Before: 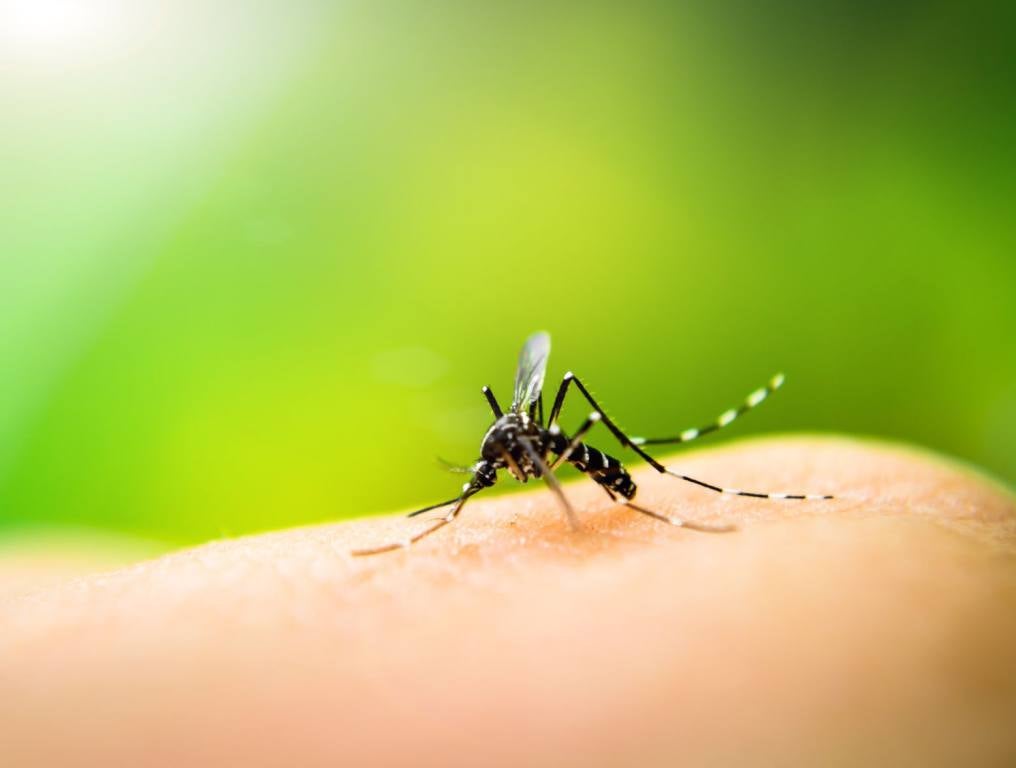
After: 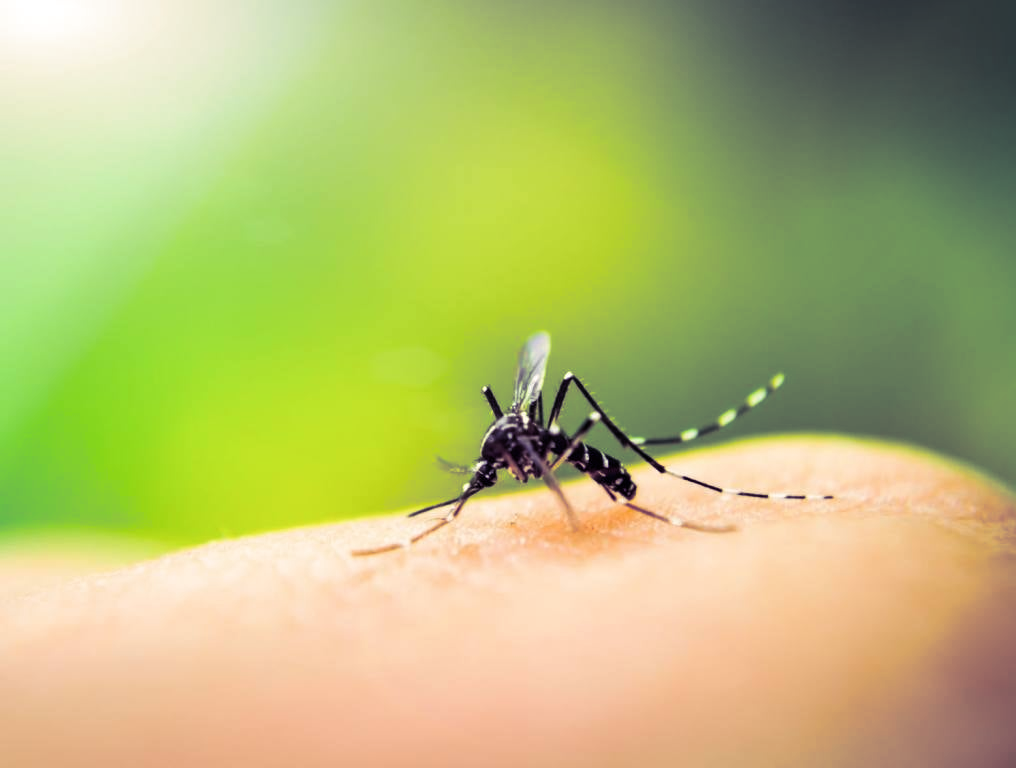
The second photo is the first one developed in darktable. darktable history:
color balance rgb: perceptual saturation grading › global saturation 20%, perceptual saturation grading › highlights -25%, perceptual saturation grading › shadows 25%
split-toning: shadows › hue 255.6°, shadows › saturation 0.66, highlights › hue 43.2°, highlights › saturation 0.68, balance -50.1
